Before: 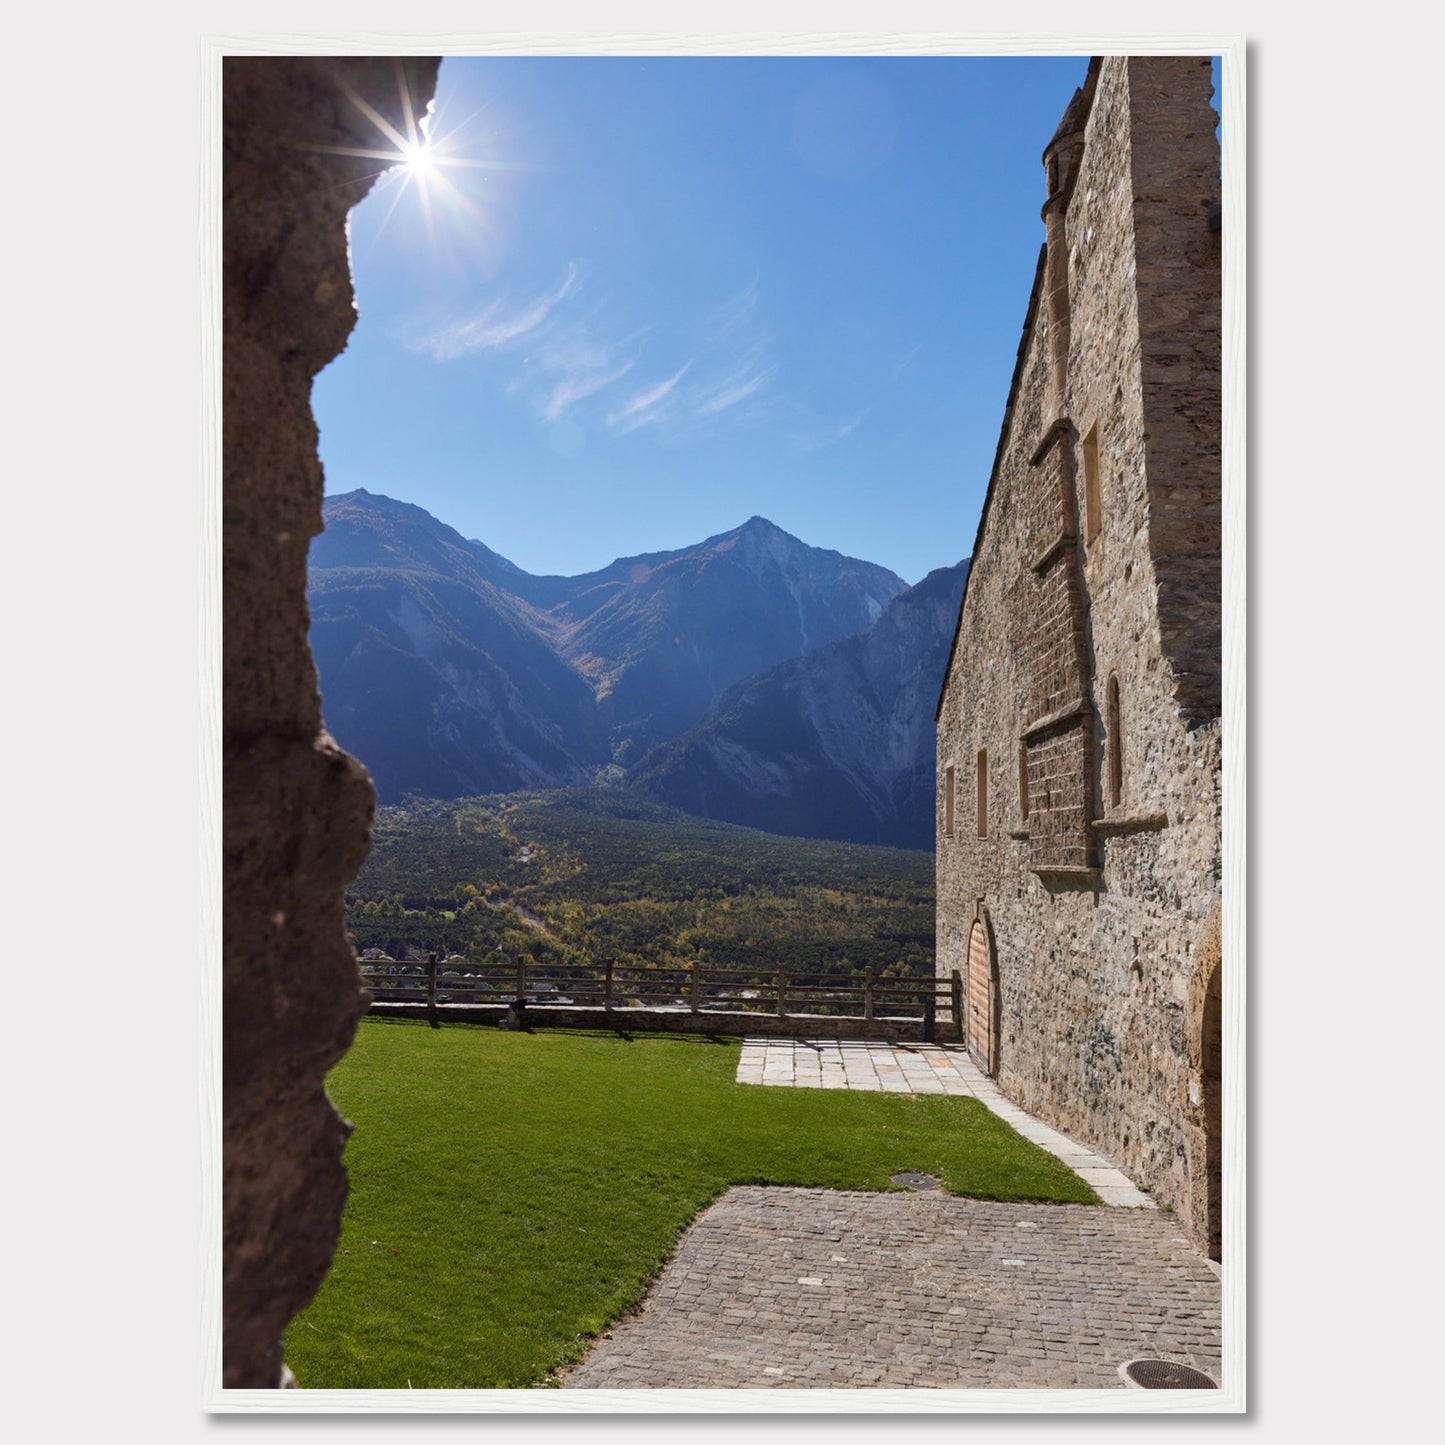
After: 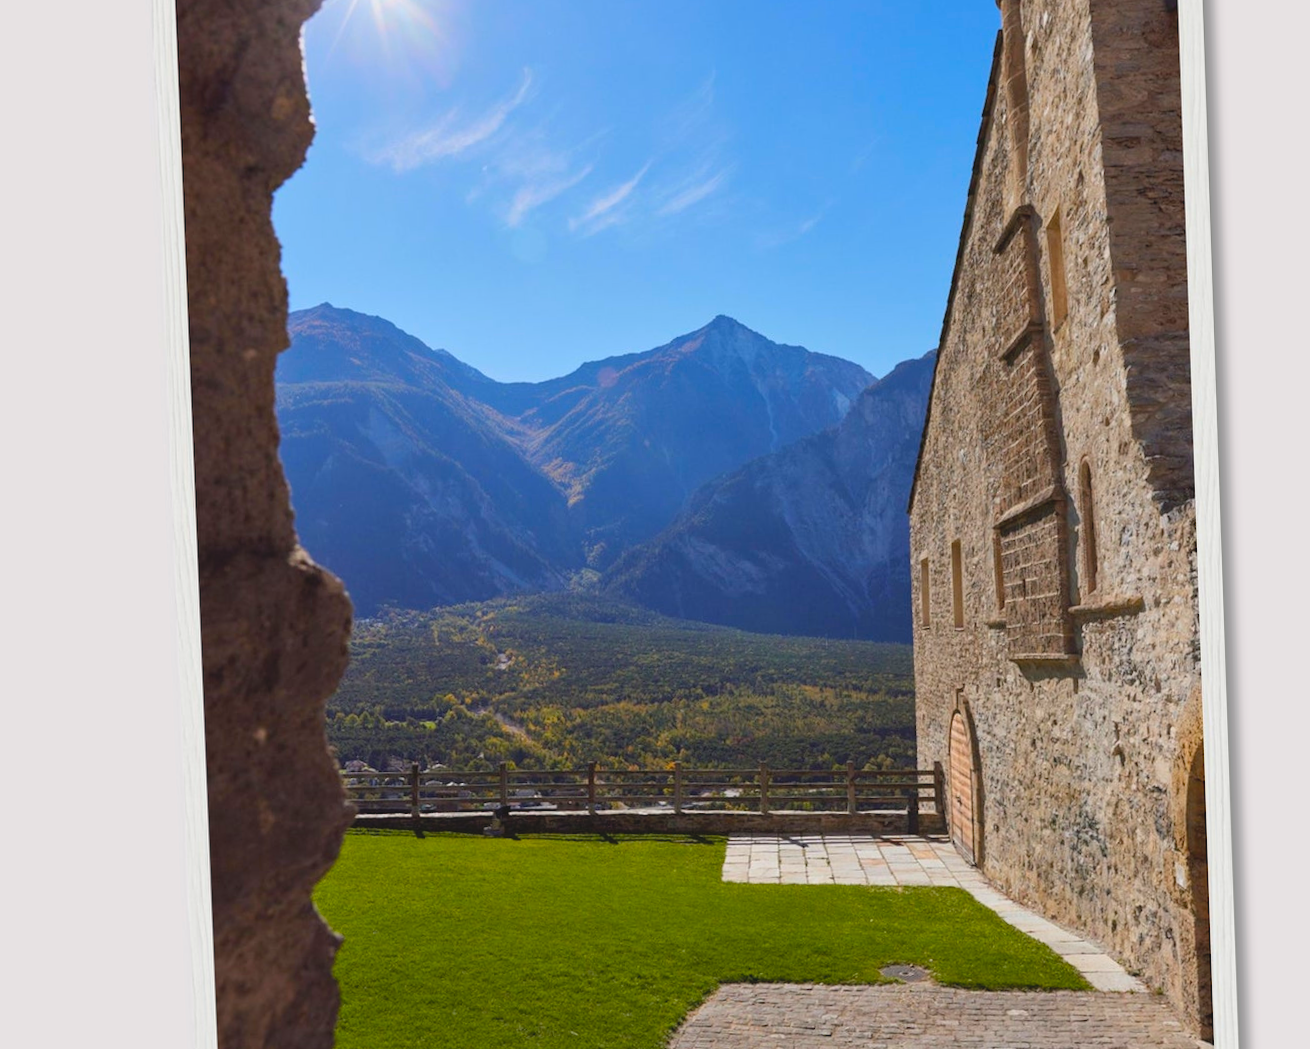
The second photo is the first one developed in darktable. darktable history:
crop and rotate: angle 0.03°, top 11.643%, right 5.651%, bottom 11.189%
color balance rgb: perceptual saturation grading › global saturation 20%, global vibrance 20%
contrast brightness saturation: contrast -0.1, brightness 0.05, saturation 0.08
rotate and perspective: rotation -2.12°, lens shift (vertical) 0.009, lens shift (horizontal) -0.008, automatic cropping original format, crop left 0.036, crop right 0.964, crop top 0.05, crop bottom 0.959
